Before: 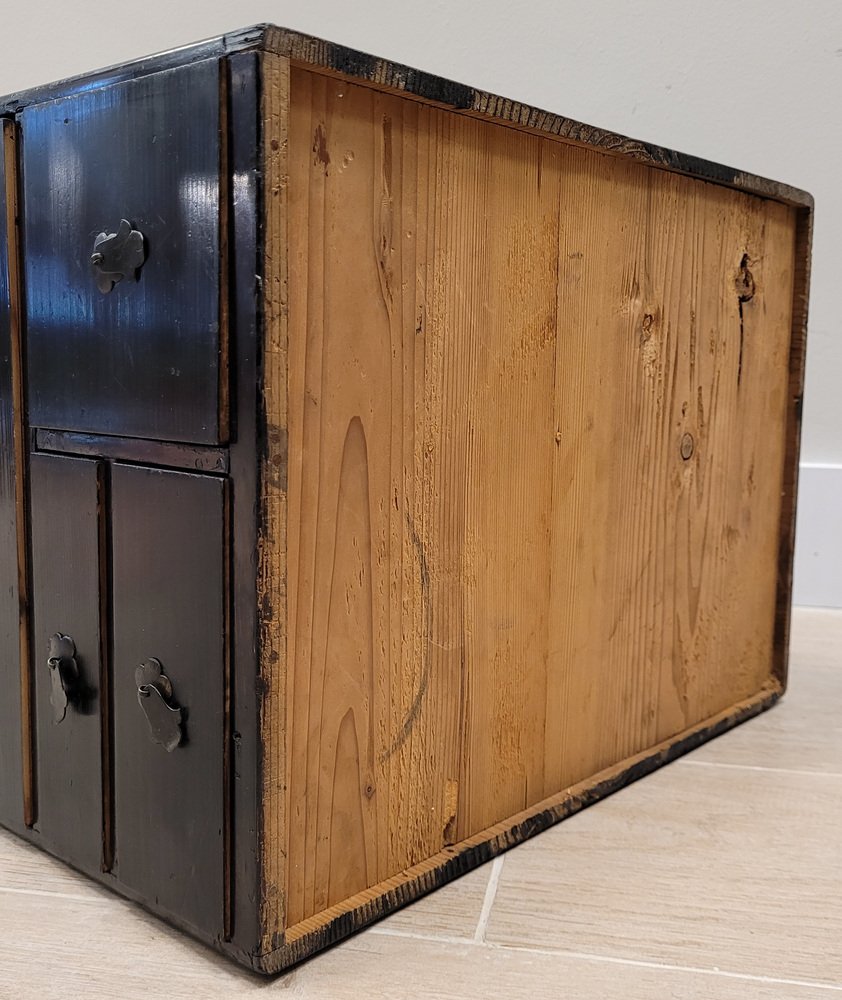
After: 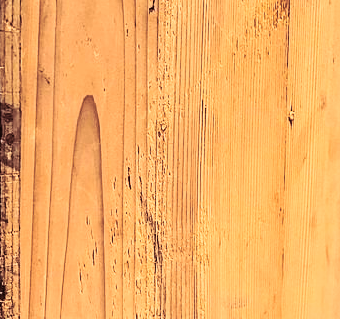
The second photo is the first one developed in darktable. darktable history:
rgb curve: curves: ch0 [(0, 0) (0.21, 0.15) (0.24, 0.21) (0.5, 0.75) (0.75, 0.96) (0.89, 0.99) (1, 1)]; ch1 [(0, 0.02) (0.21, 0.13) (0.25, 0.2) (0.5, 0.67) (0.75, 0.9) (0.89, 0.97) (1, 1)]; ch2 [(0, 0.02) (0.21, 0.13) (0.25, 0.2) (0.5, 0.67) (0.75, 0.9) (0.89, 0.97) (1, 1)], compensate middle gray true
split-toning: on, module defaults
crop: left 31.751%, top 32.172%, right 27.8%, bottom 35.83%
color balance: mode lift, gamma, gain (sRGB), lift [1, 0.99, 1.01, 0.992], gamma [1, 1.037, 0.974, 0.963]
